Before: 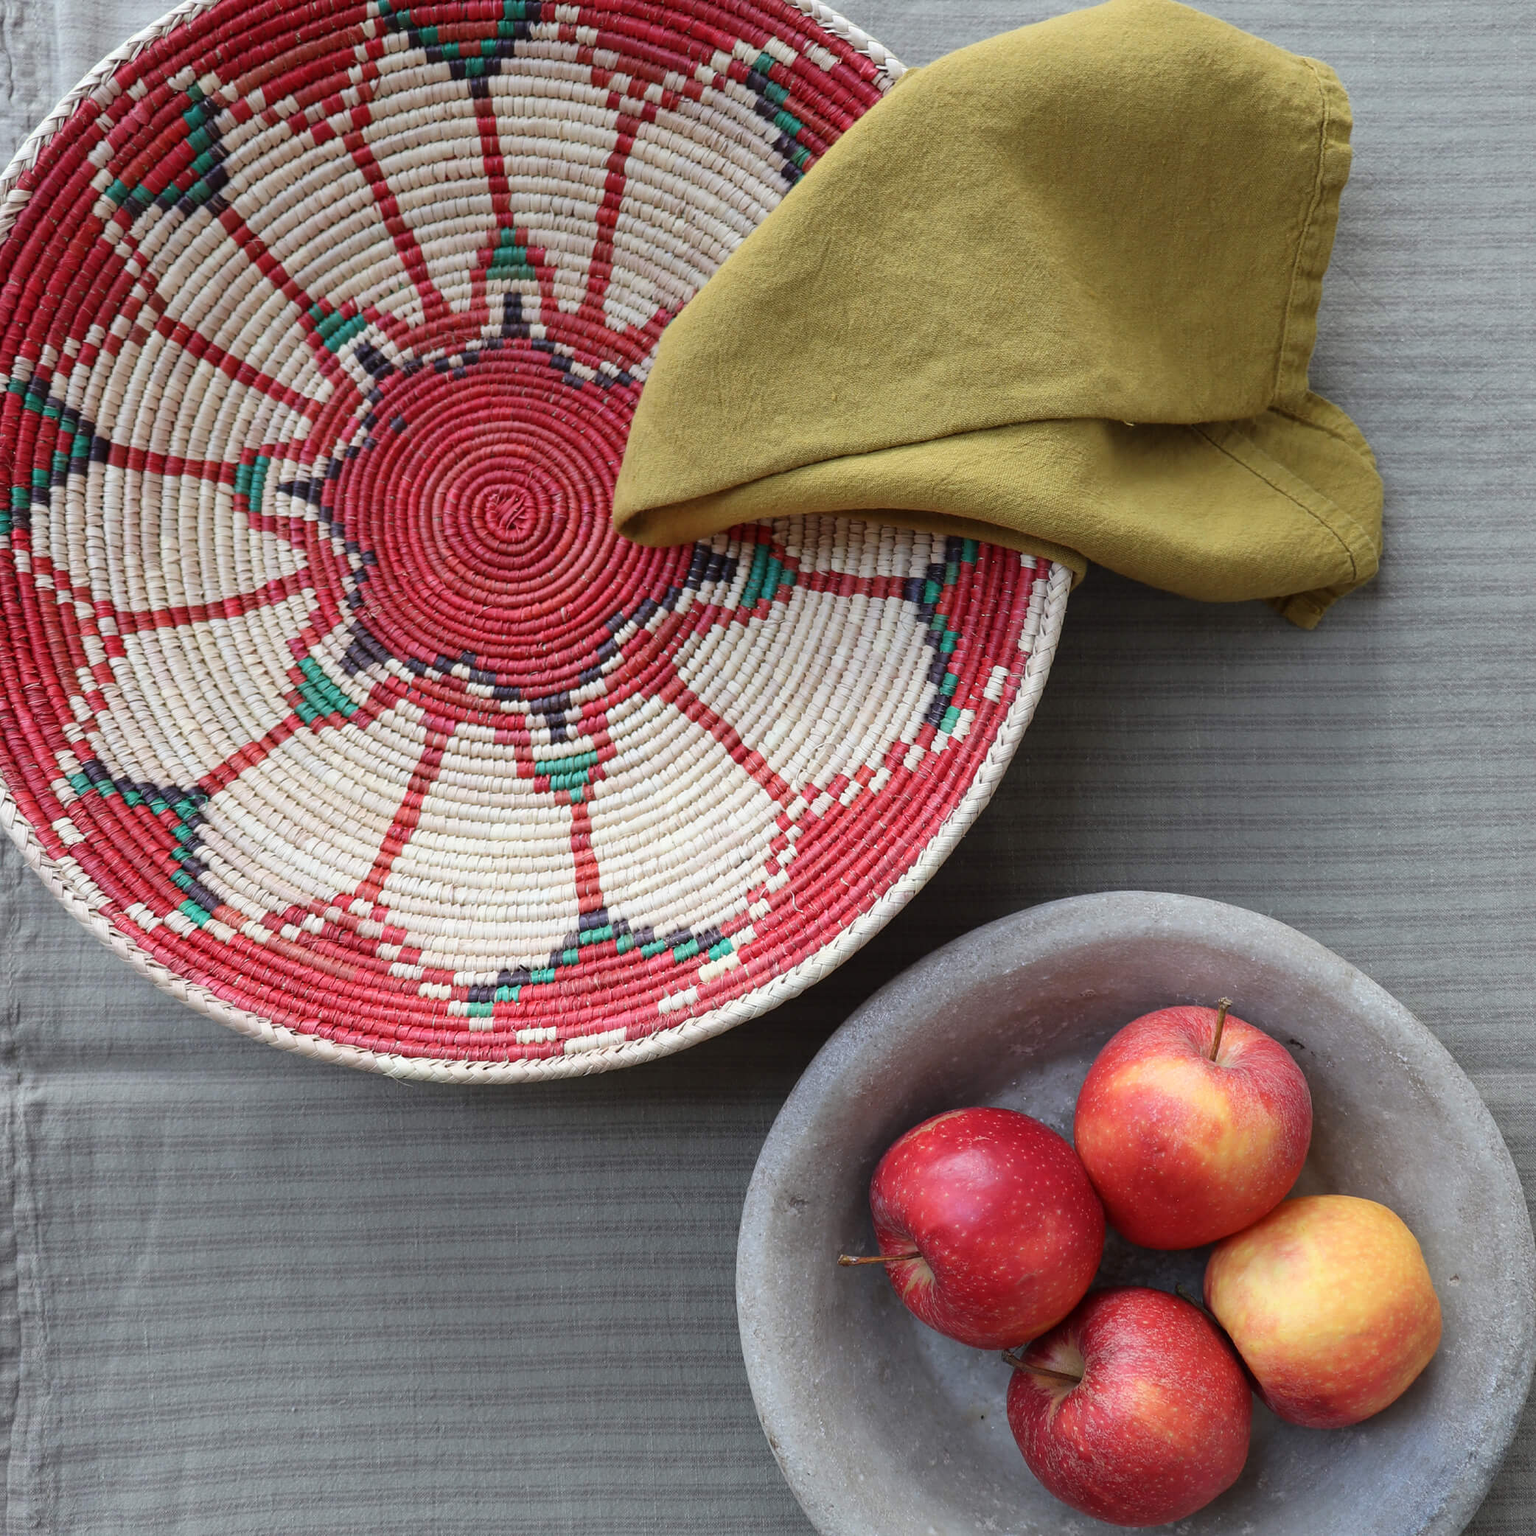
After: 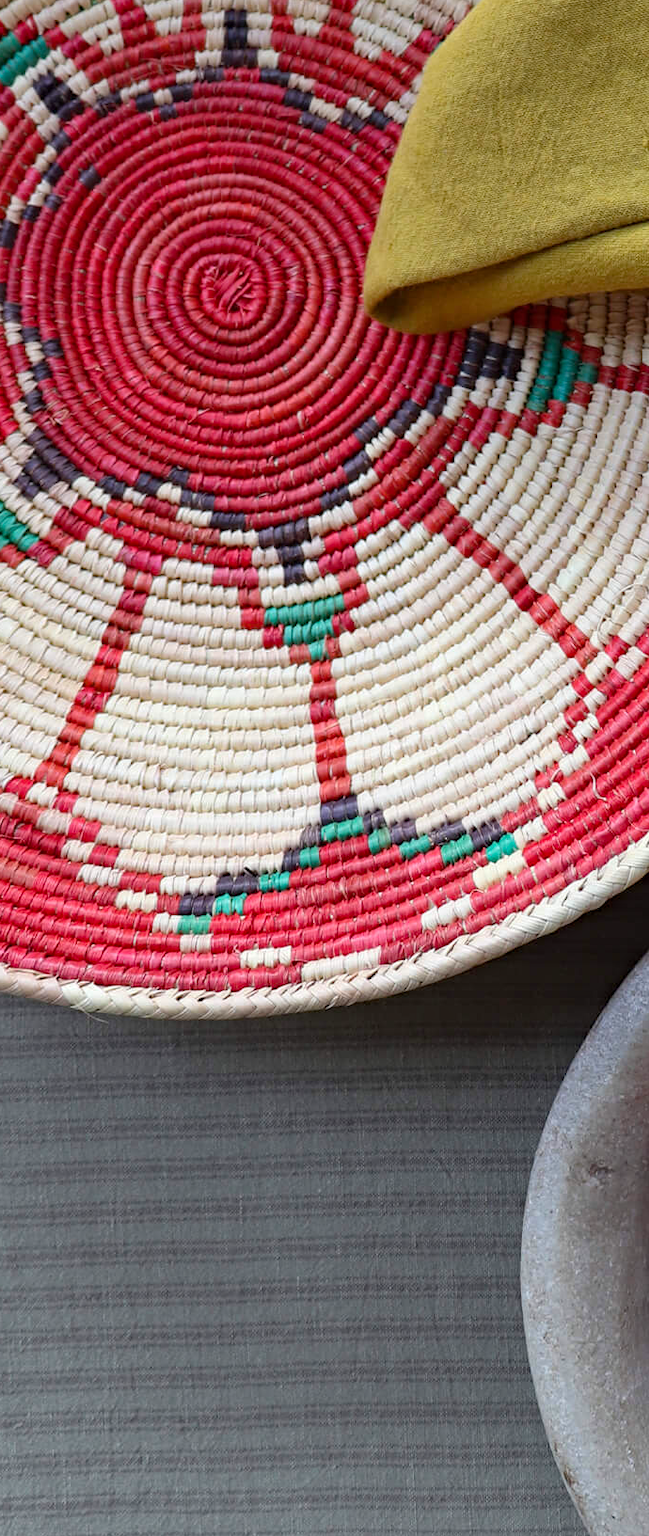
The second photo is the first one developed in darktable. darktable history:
crop and rotate: left 21.447%, top 18.635%, right 45.429%, bottom 2.971%
color balance rgb: perceptual saturation grading › global saturation 16.442%
haze removal: compatibility mode true, adaptive false
